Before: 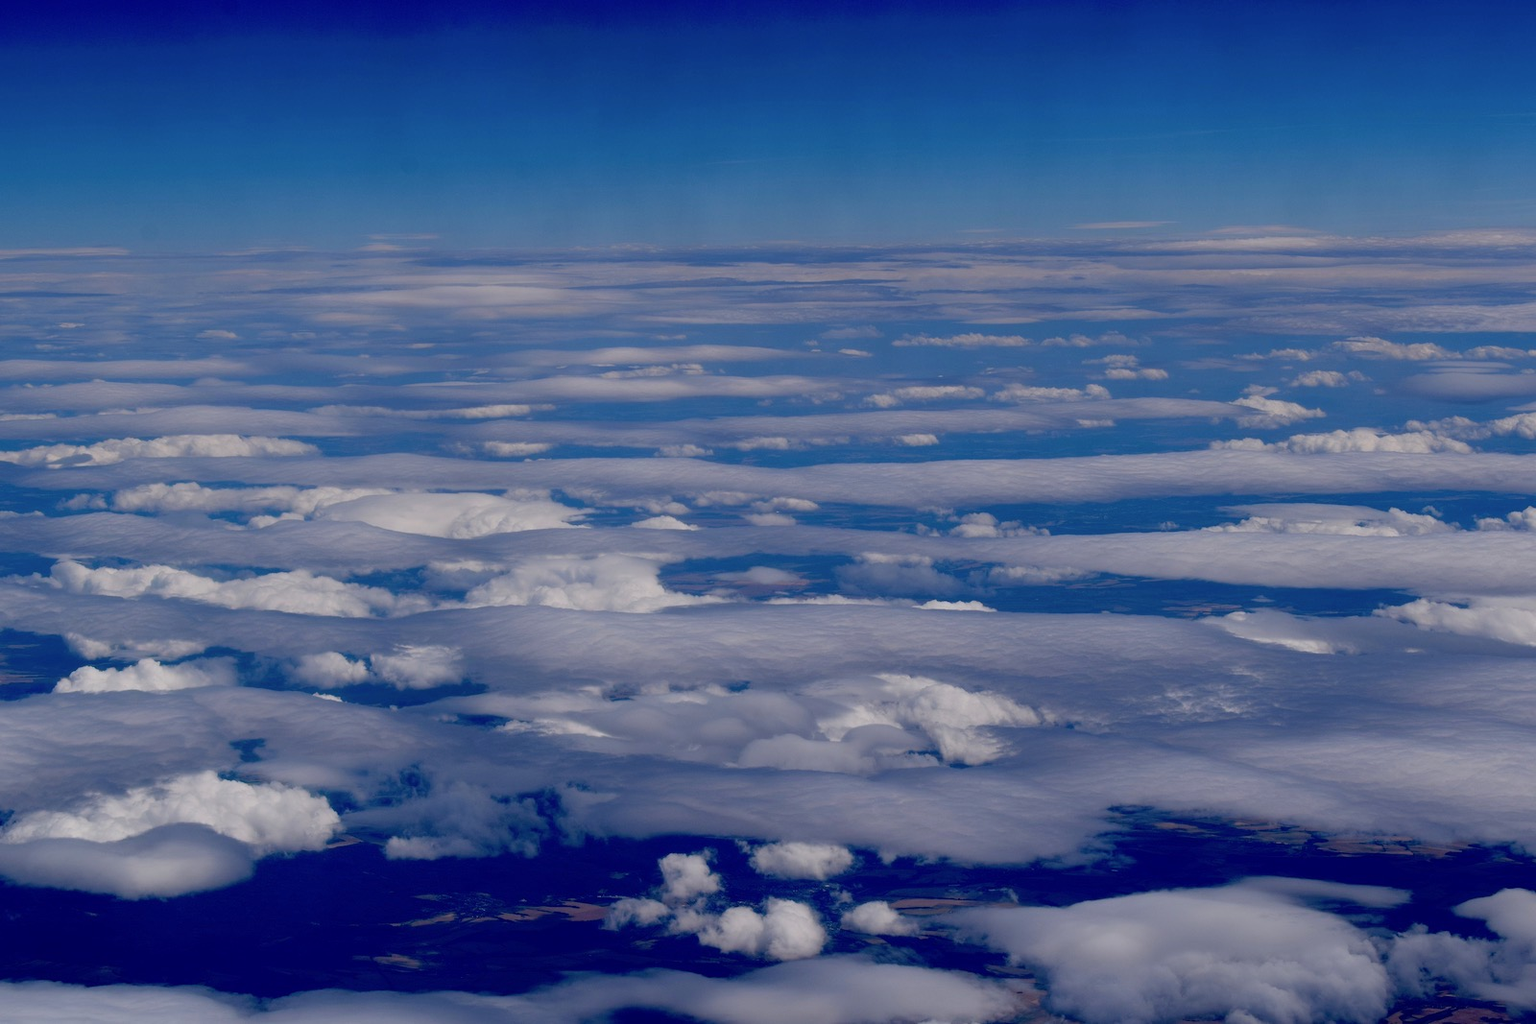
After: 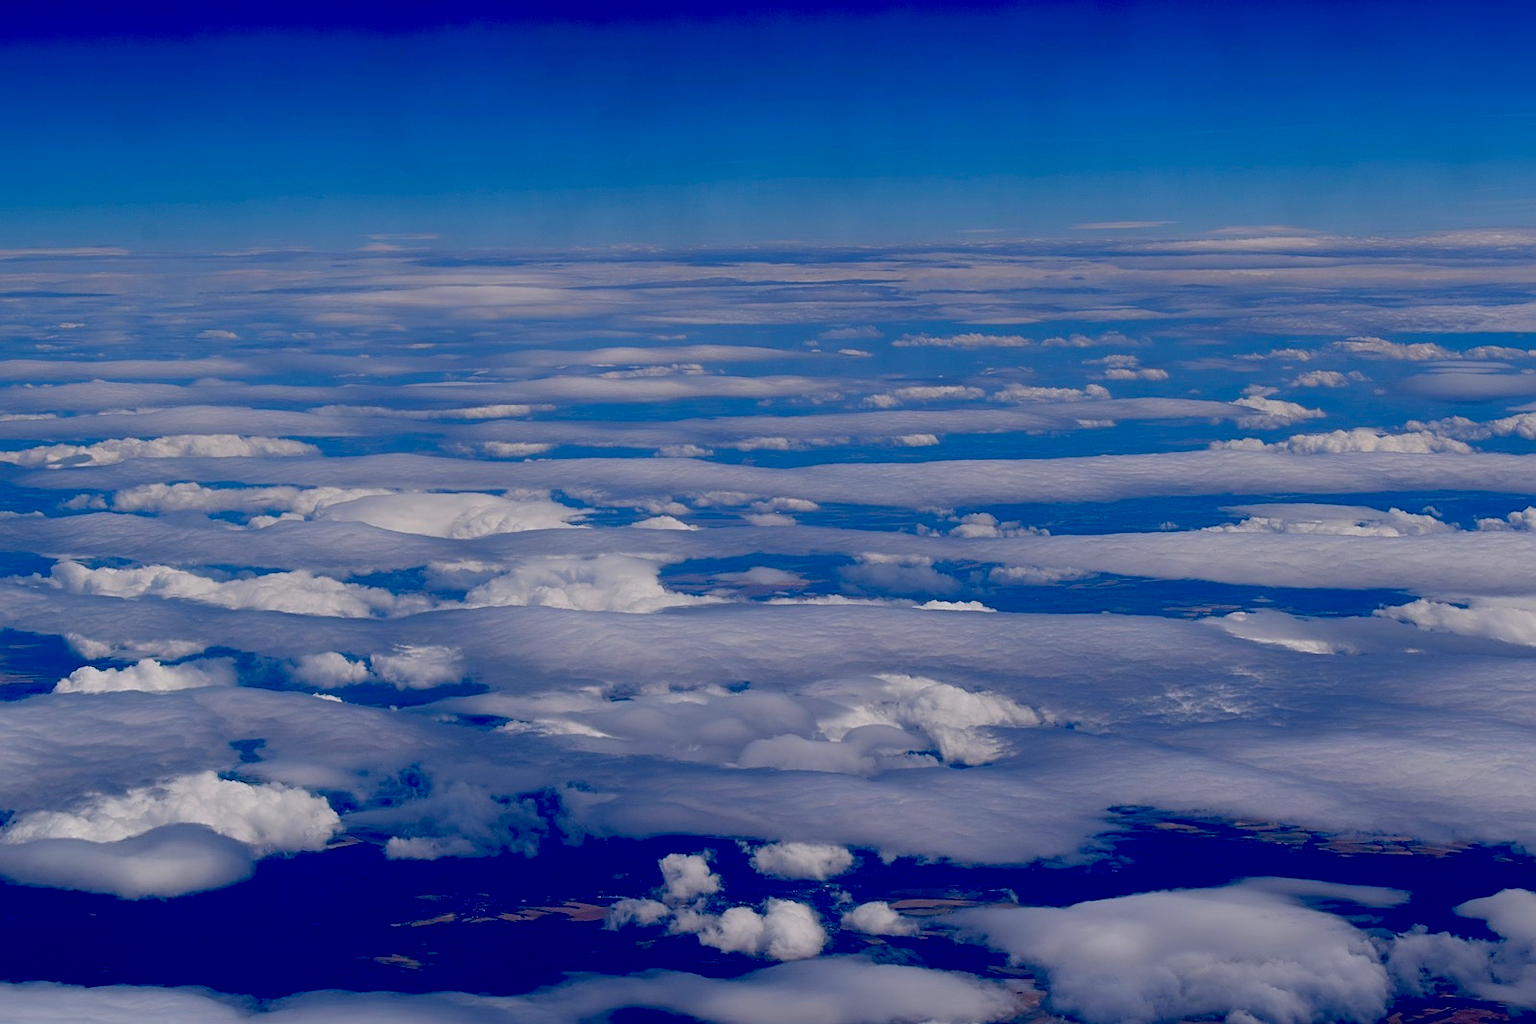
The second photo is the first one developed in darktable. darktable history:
contrast brightness saturation: contrast 0.04, saturation 0.16
sharpen: on, module defaults
exposure: black level correction 0.004, exposure 0.014 EV, compensate highlight preservation false
